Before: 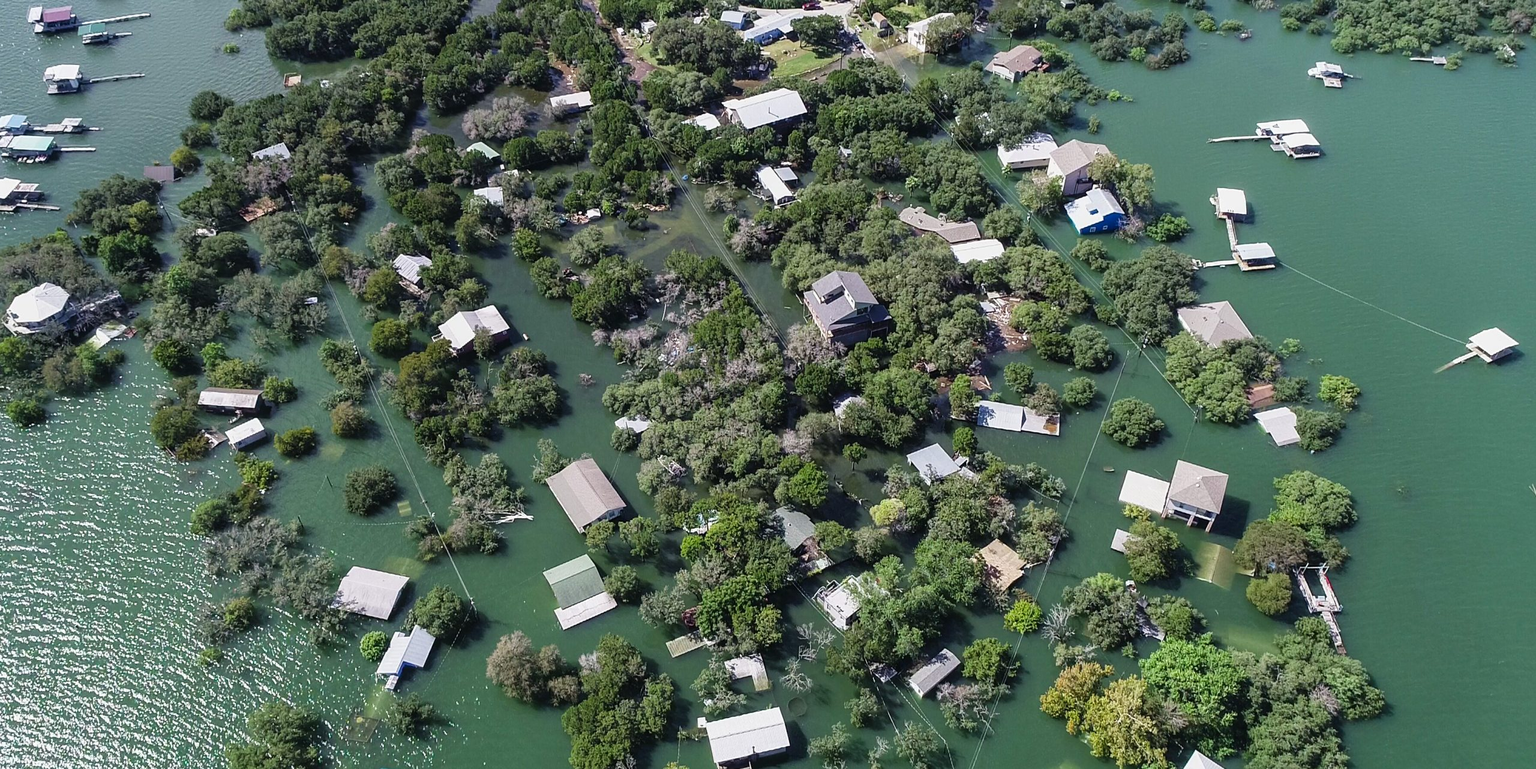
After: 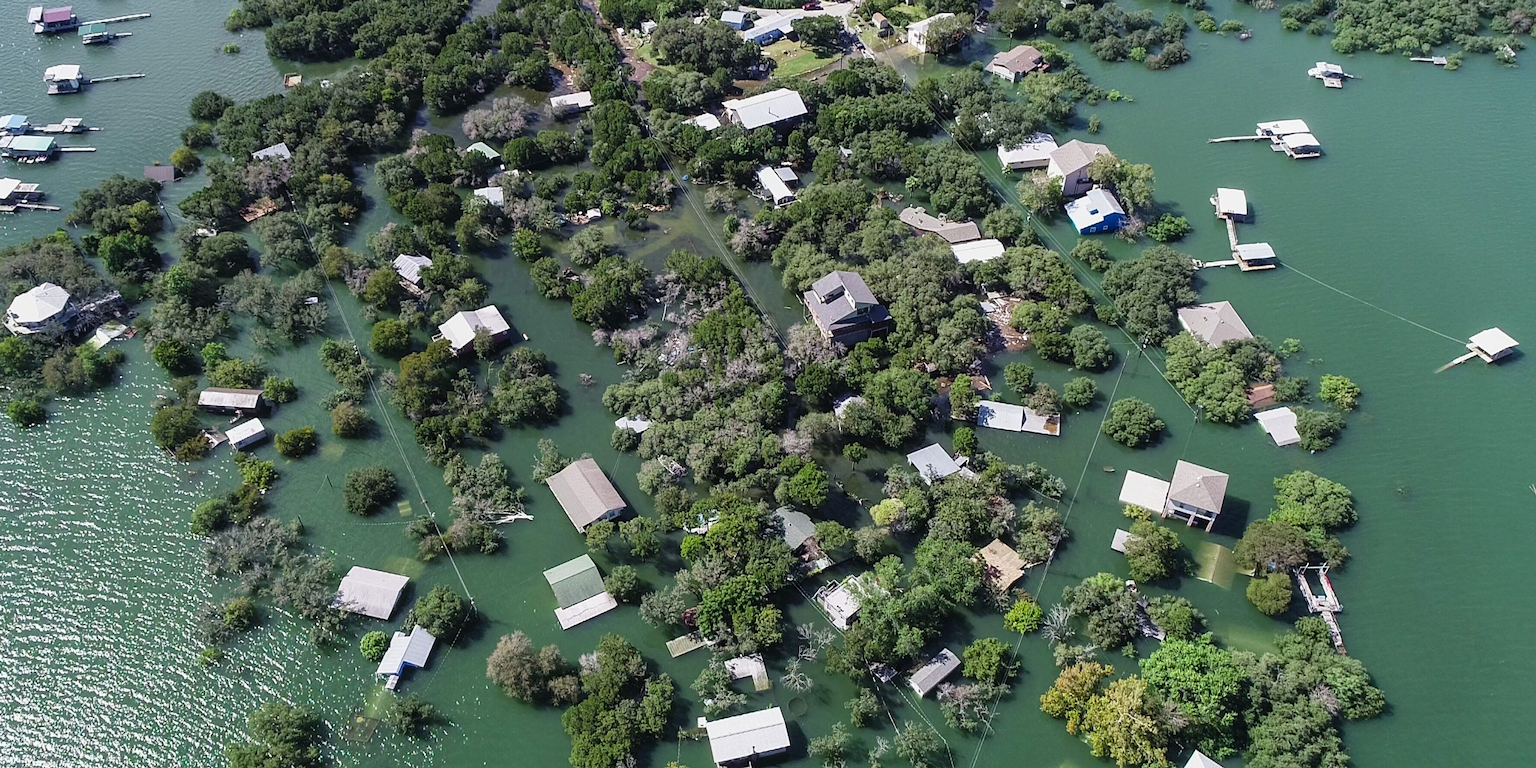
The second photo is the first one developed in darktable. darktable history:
sharpen: radius 2.877, amount 0.851, threshold 47.433
